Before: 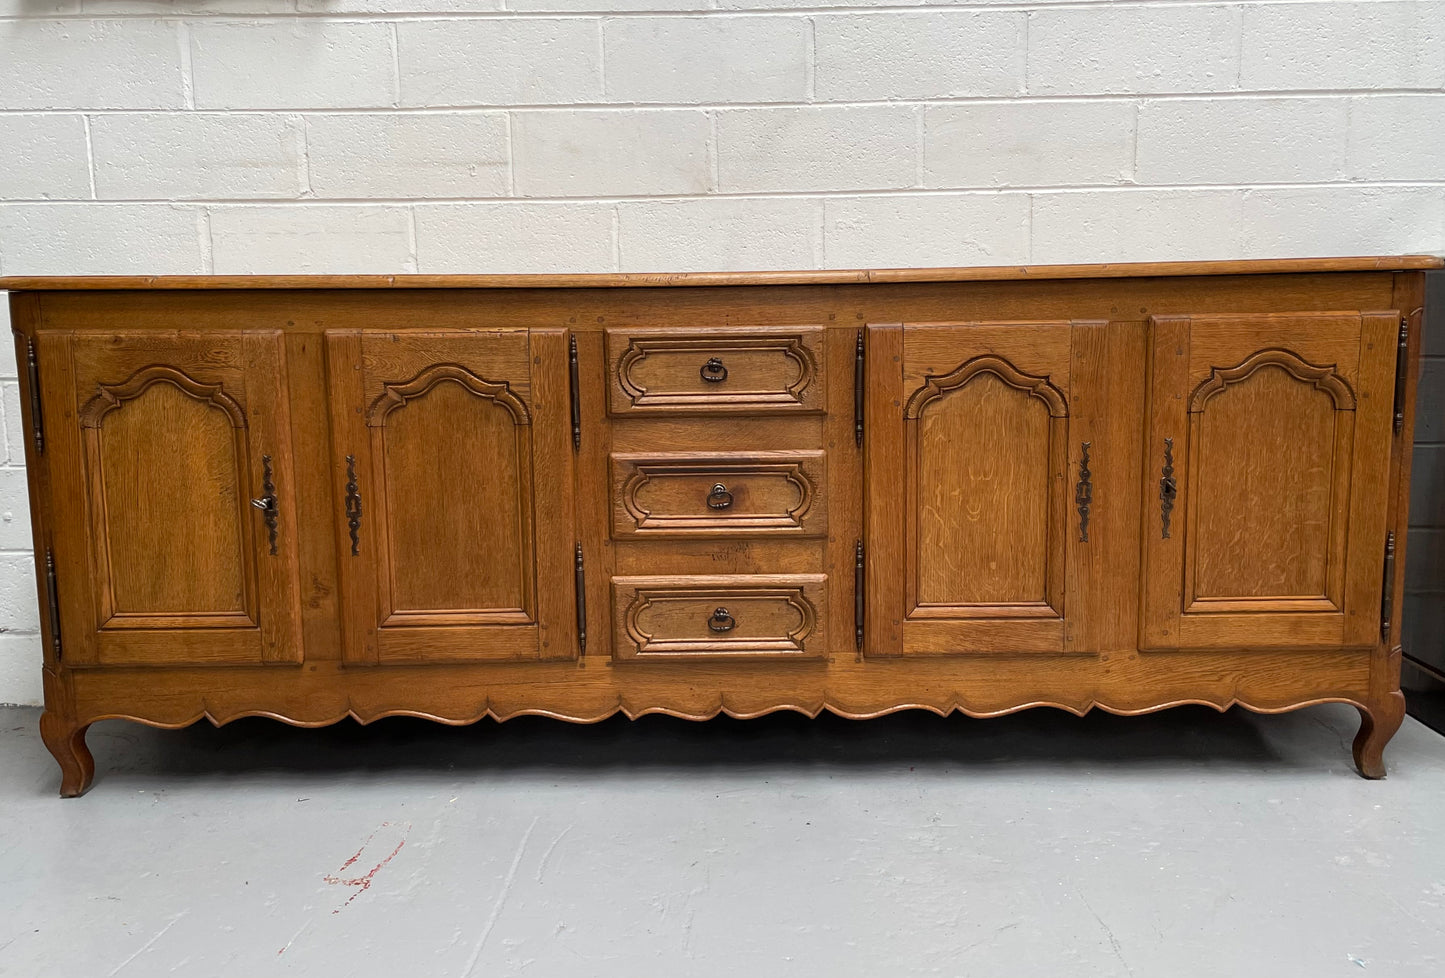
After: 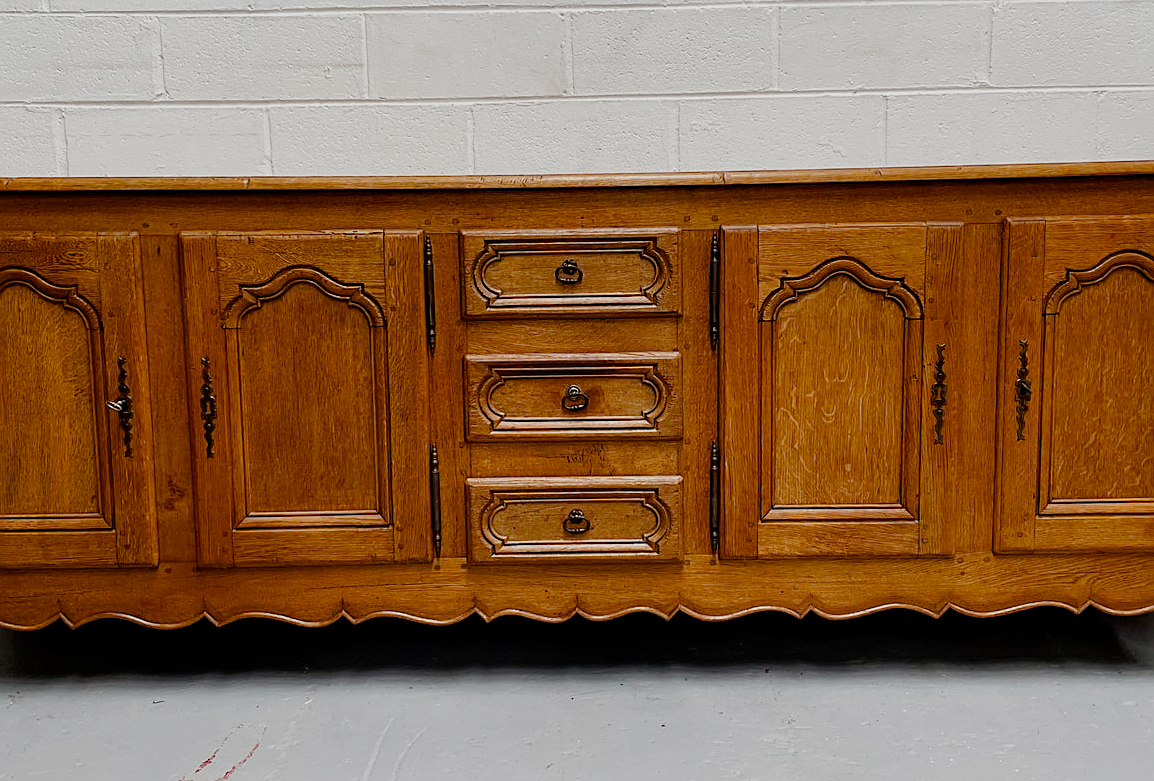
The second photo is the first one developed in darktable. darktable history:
exposure: compensate highlight preservation false
color balance rgb: perceptual saturation grading › global saturation 20%, perceptual saturation grading › highlights -50%, perceptual saturation grading › shadows 30%, perceptual brilliance grading › global brilliance 10%, perceptual brilliance grading › shadows 15%
sharpen: on, module defaults
crop and rotate: left 10.071%, top 10.071%, right 10.02%, bottom 10.02%
filmic rgb: middle gray luminance 29%, black relative exposure -10.3 EV, white relative exposure 5.5 EV, threshold 6 EV, target black luminance 0%, hardness 3.95, latitude 2.04%, contrast 1.132, highlights saturation mix 5%, shadows ↔ highlights balance 15.11%, add noise in highlights 0, preserve chrominance no, color science v3 (2019), use custom middle-gray values true, iterations of high-quality reconstruction 0, contrast in highlights soft, enable highlight reconstruction true
